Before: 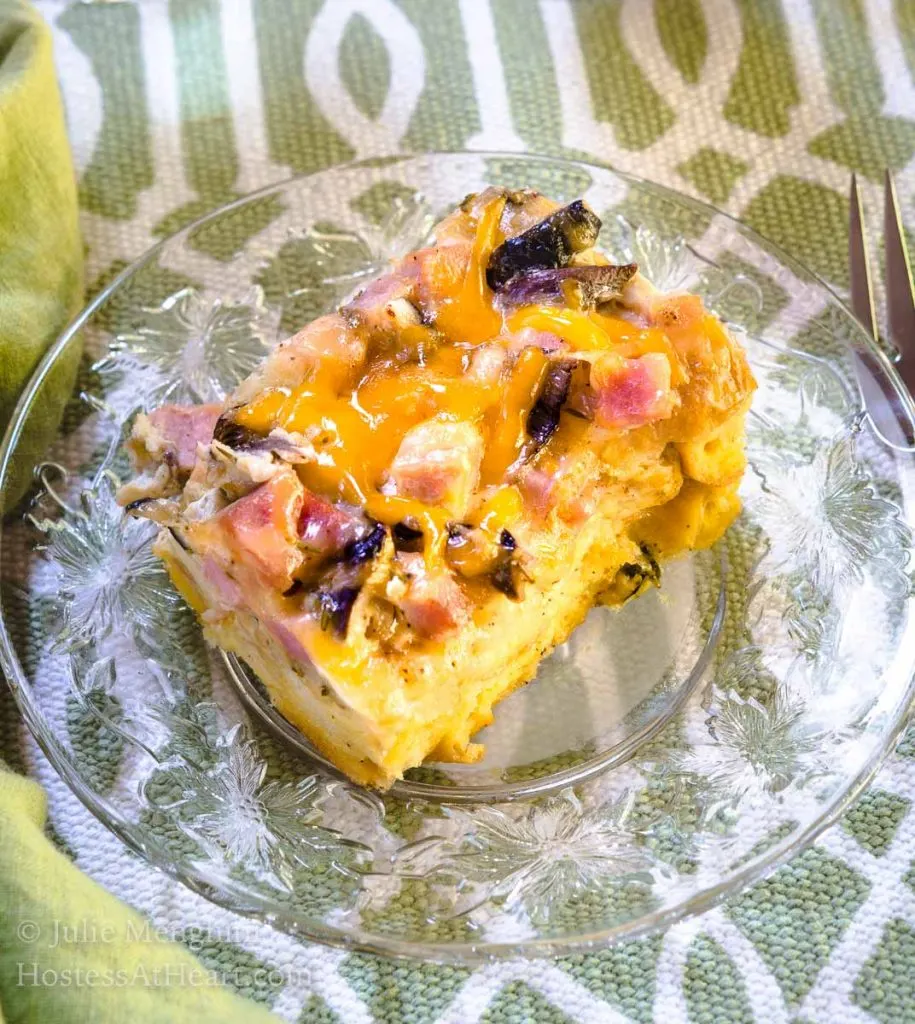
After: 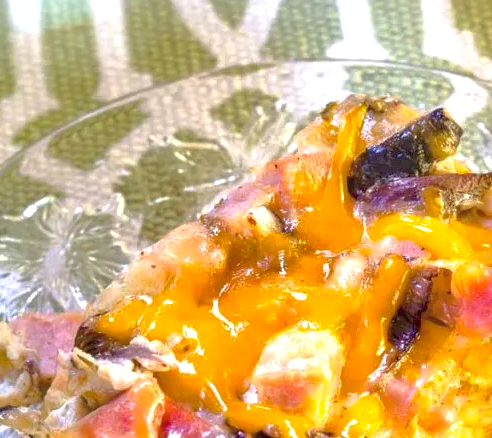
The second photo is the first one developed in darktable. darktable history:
crop: left 15.243%, top 9.051%, right 30.908%, bottom 48.097%
color balance rgb: perceptual saturation grading › global saturation 2.321%, contrast -10.036%
shadows and highlights: on, module defaults
exposure: exposure 0.634 EV, compensate highlight preservation false
